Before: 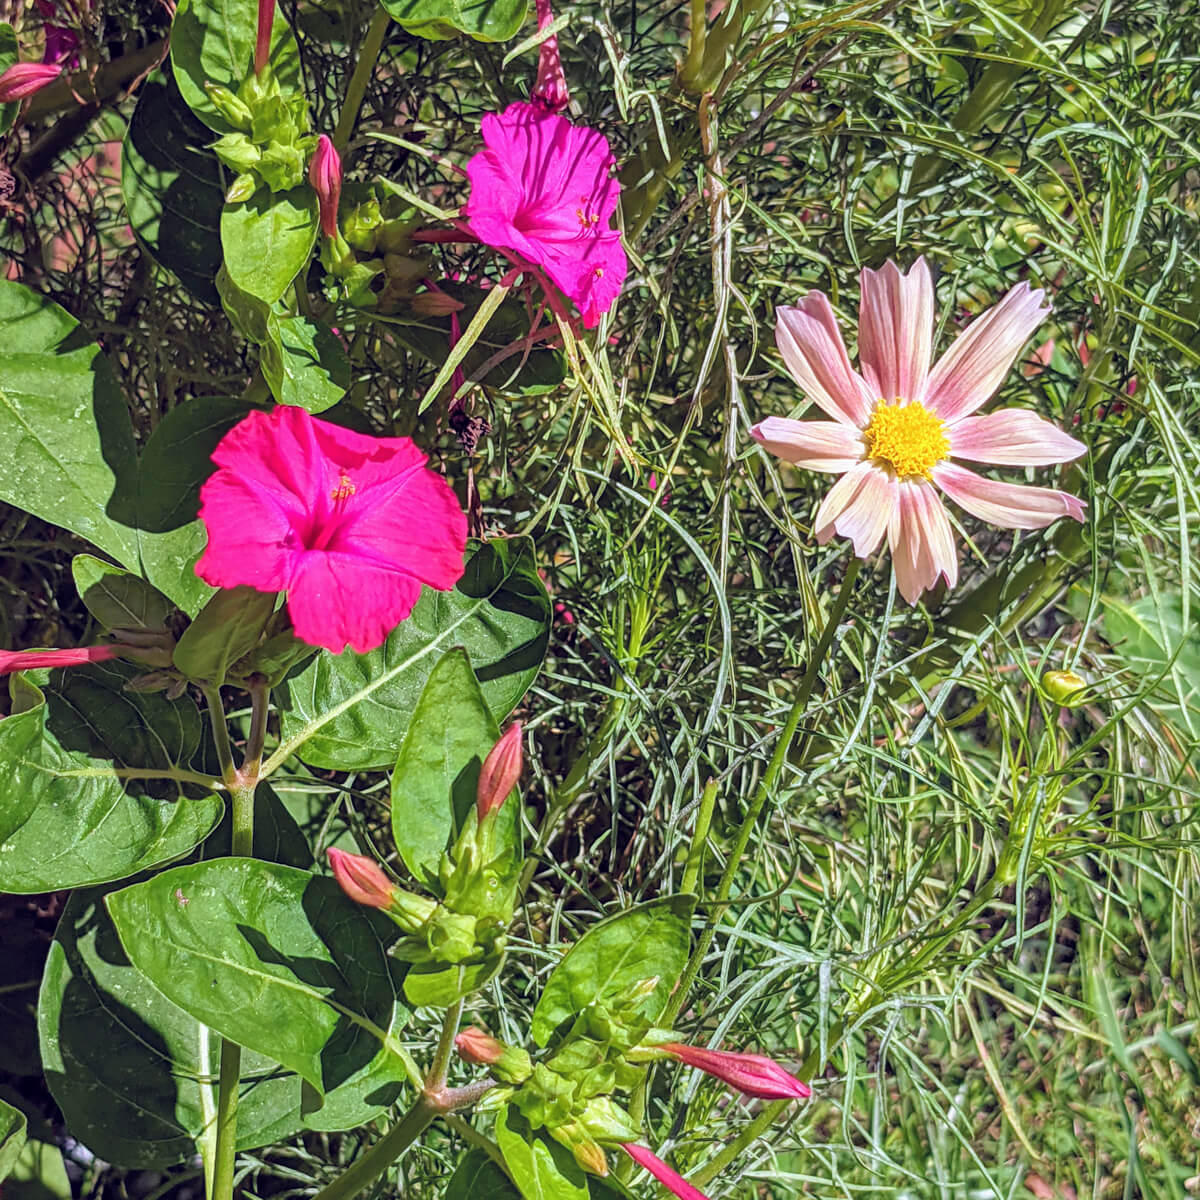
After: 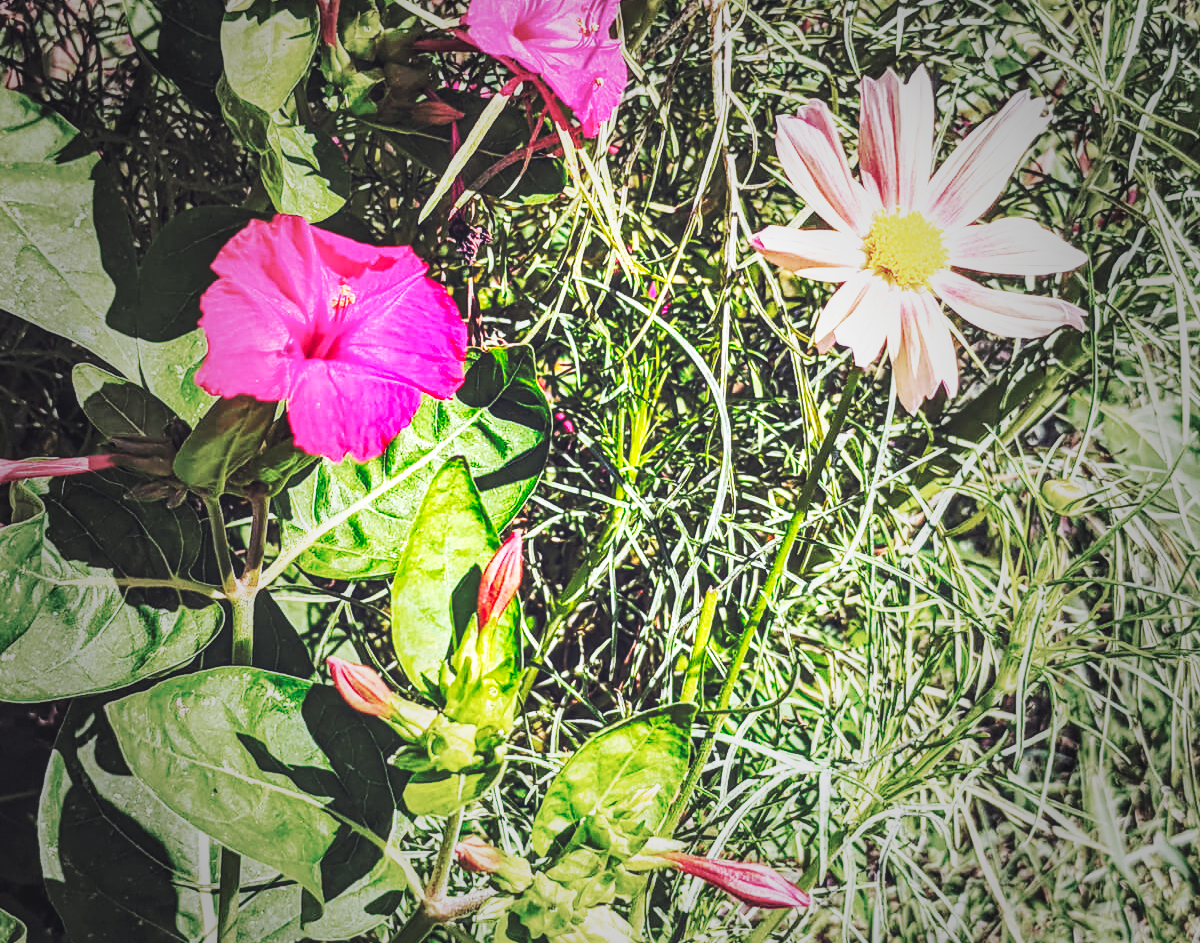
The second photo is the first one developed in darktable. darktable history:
local contrast: detail 130%
crop and rotate: top 15.998%, bottom 5.398%
base curve: curves: ch0 [(0, 0.015) (0.085, 0.116) (0.134, 0.298) (0.19, 0.545) (0.296, 0.764) (0.599, 0.982) (1, 1)], preserve colors none
vignetting: fall-off start 33.75%, fall-off radius 64.79%, brightness -0.575, width/height ratio 0.954
